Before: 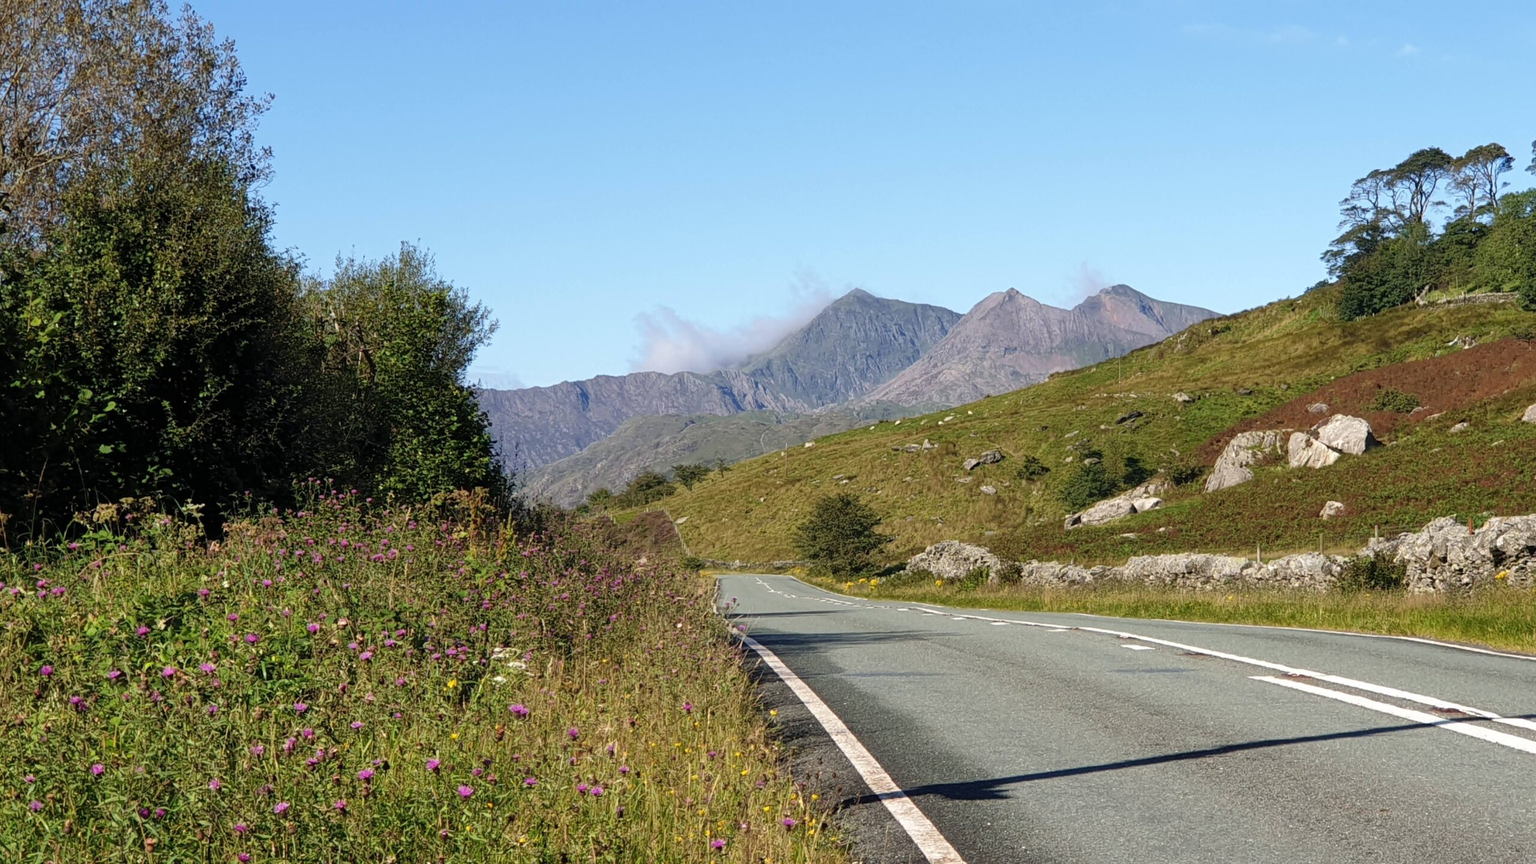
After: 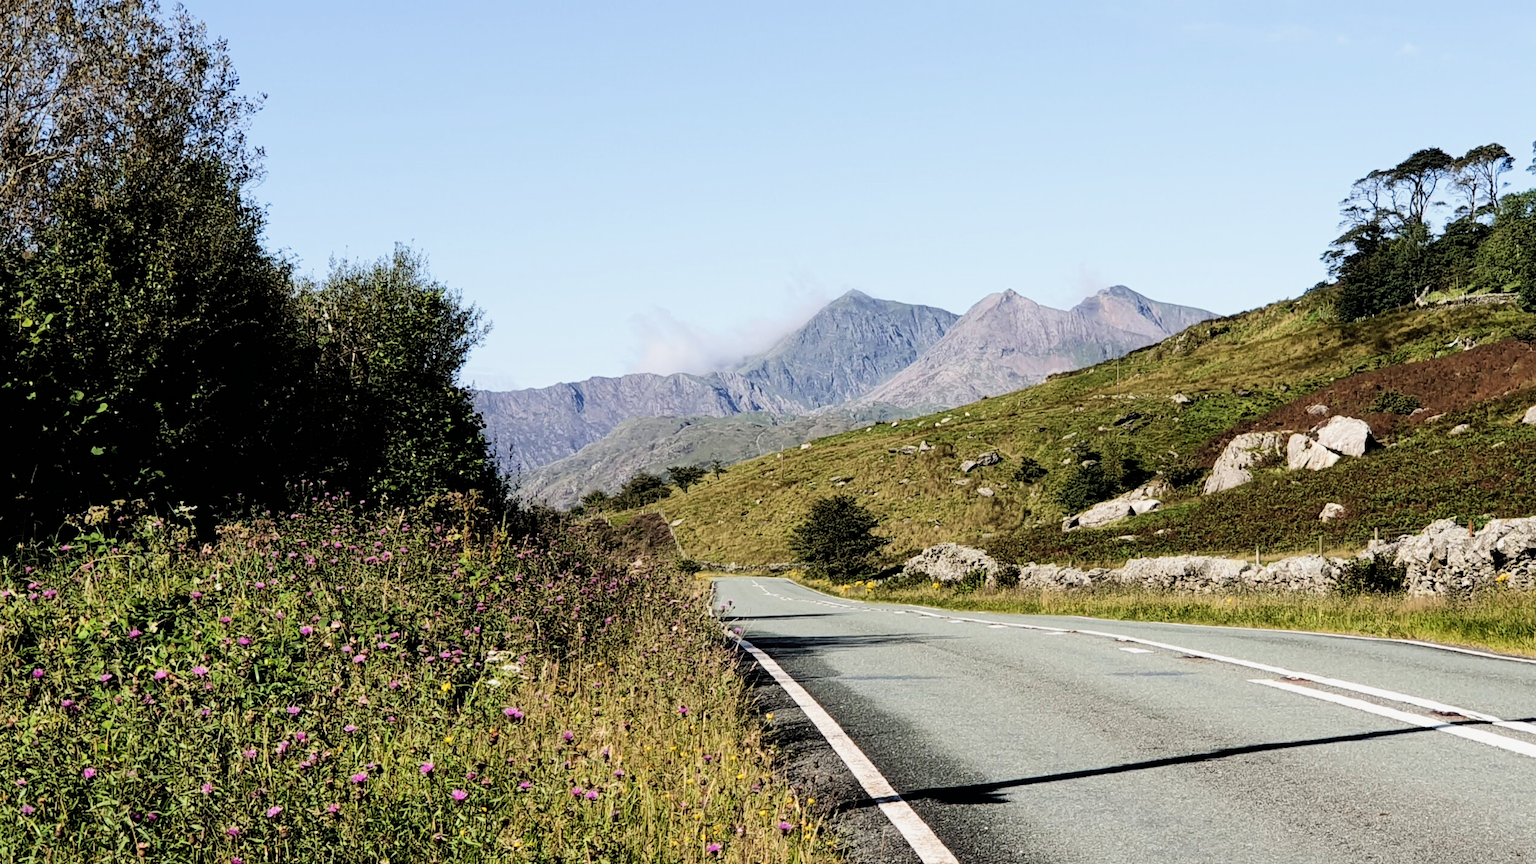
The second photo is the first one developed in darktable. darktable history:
filmic rgb: black relative exposure -5 EV, hardness 2.88, contrast 1.3, highlights saturation mix -30%
crop and rotate: left 0.614%, top 0.179%, bottom 0.309%
tone equalizer: -8 EV -0.75 EV, -7 EV -0.7 EV, -6 EV -0.6 EV, -5 EV -0.4 EV, -3 EV 0.4 EV, -2 EV 0.6 EV, -1 EV 0.7 EV, +0 EV 0.75 EV, edges refinement/feathering 500, mask exposure compensation -1.57 EV, preserve details no
